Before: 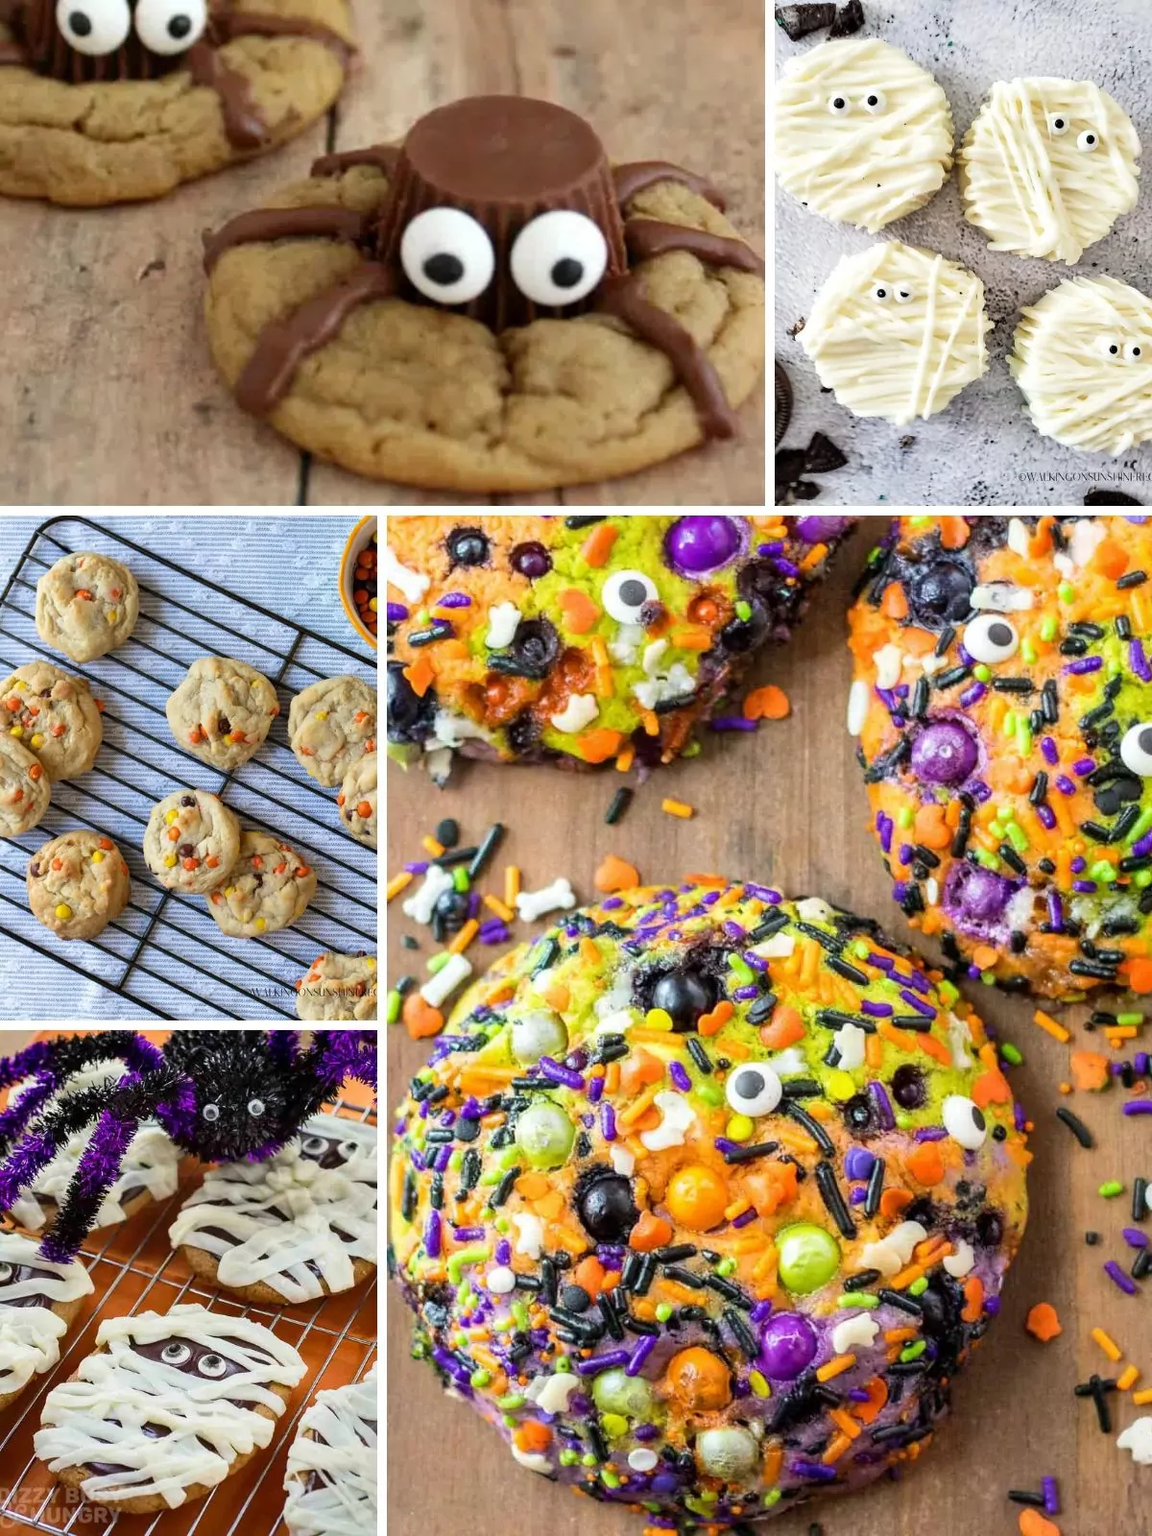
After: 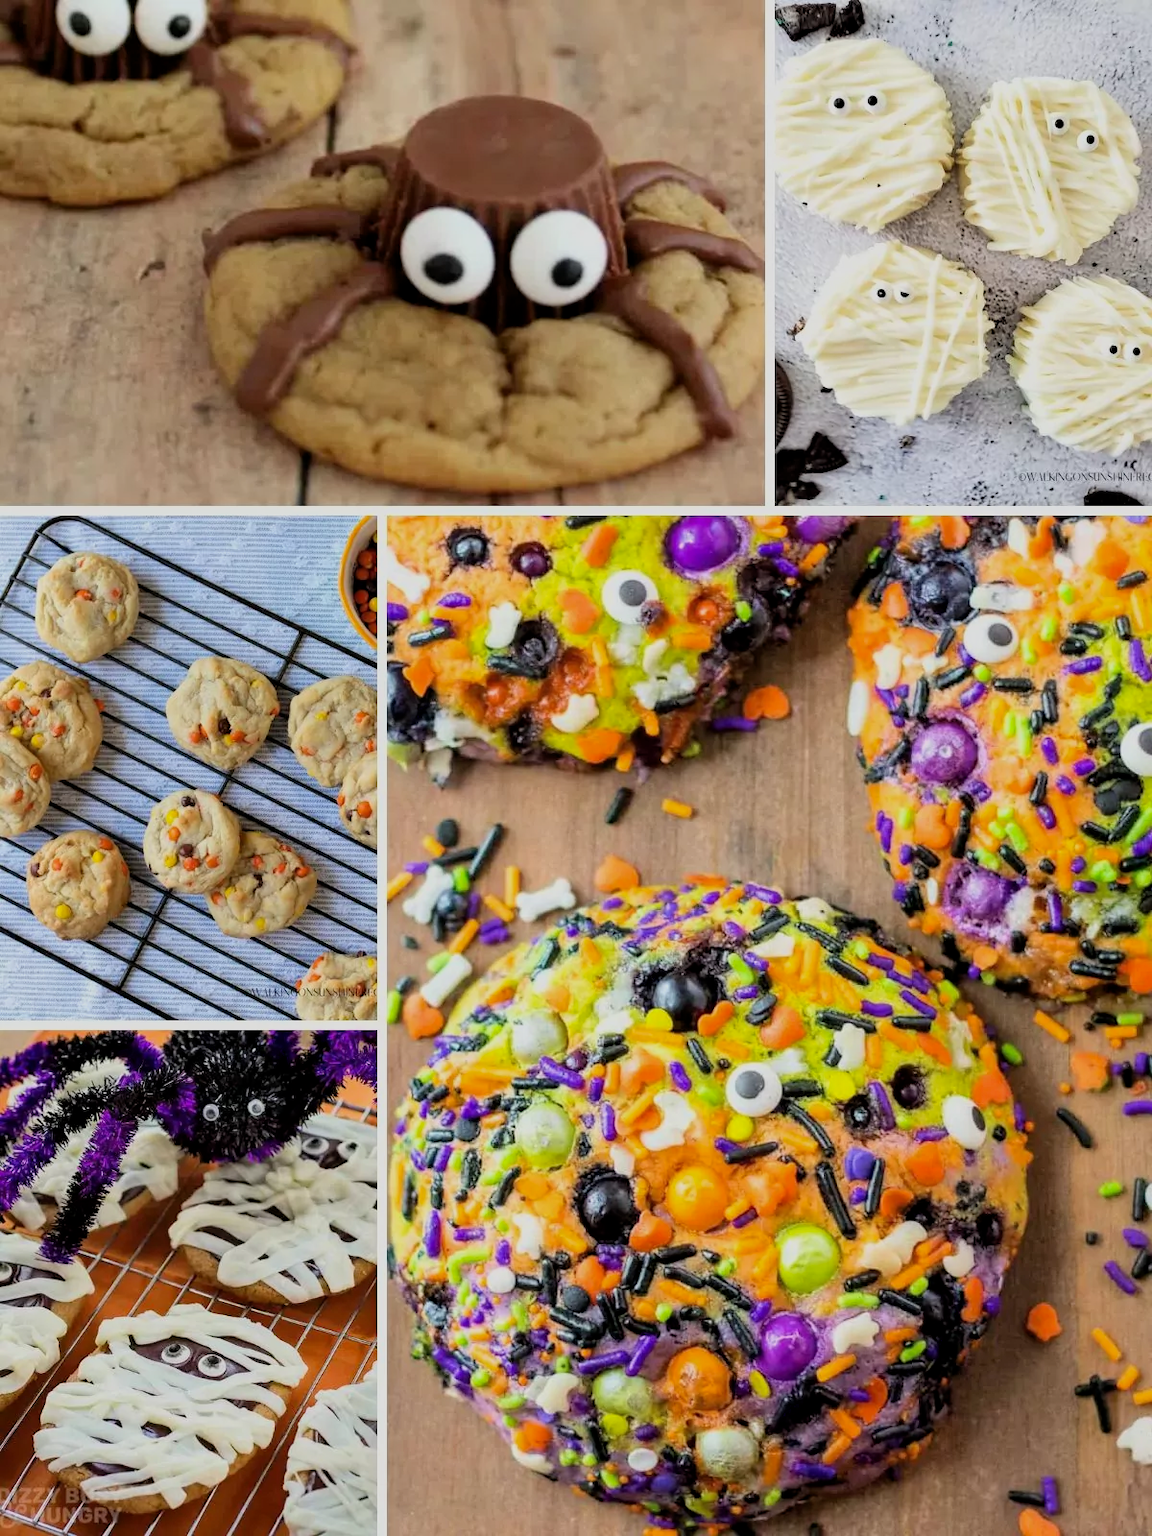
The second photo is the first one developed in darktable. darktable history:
levels: levels [0, 0.498, 0.996]
filmic rgb: middle gray luminance 18.24%, black relative exposure -8.93 EV, white relative exposure 3.73 EV, threshold 2.95 EV, target black luminance 0%, hardness 4.92, latitude 67.42%, contrast 0.953, highlights saturation mix 21.31%, shadows ↔ highlights balance 22.01%, color science v6 (2022), enable highlight reconstruction true
